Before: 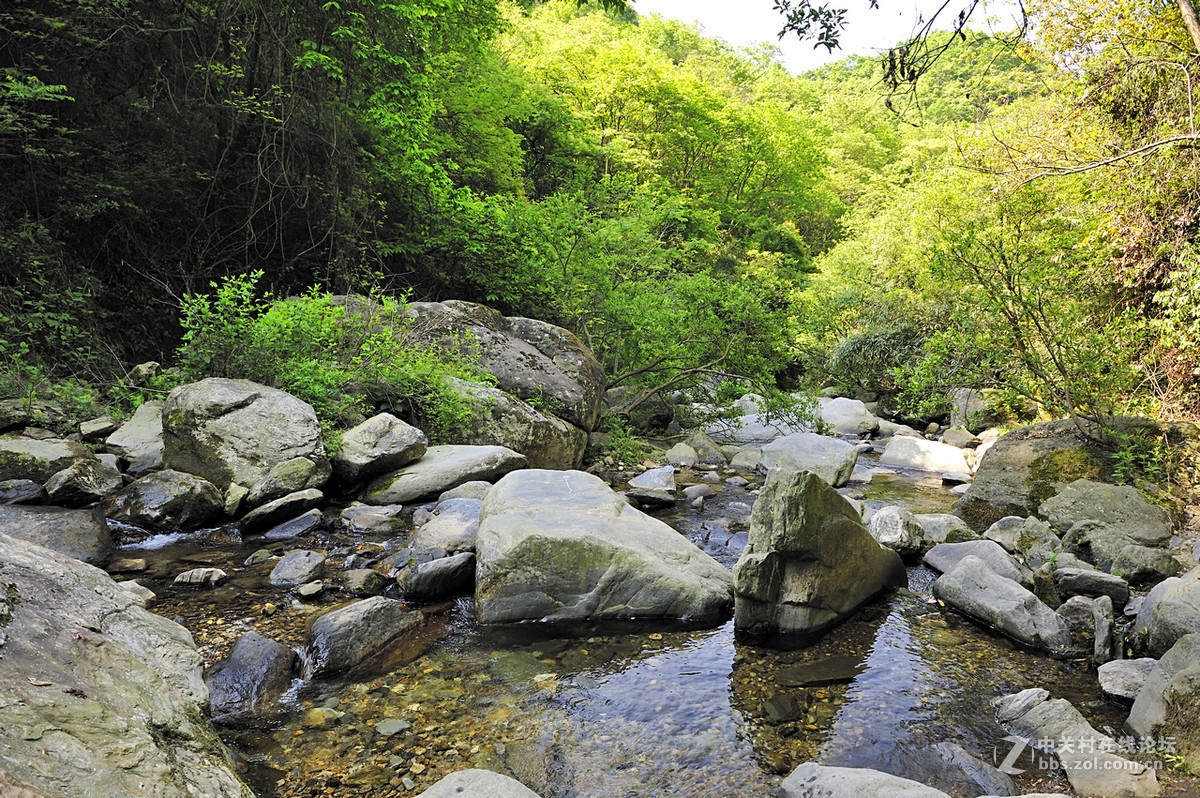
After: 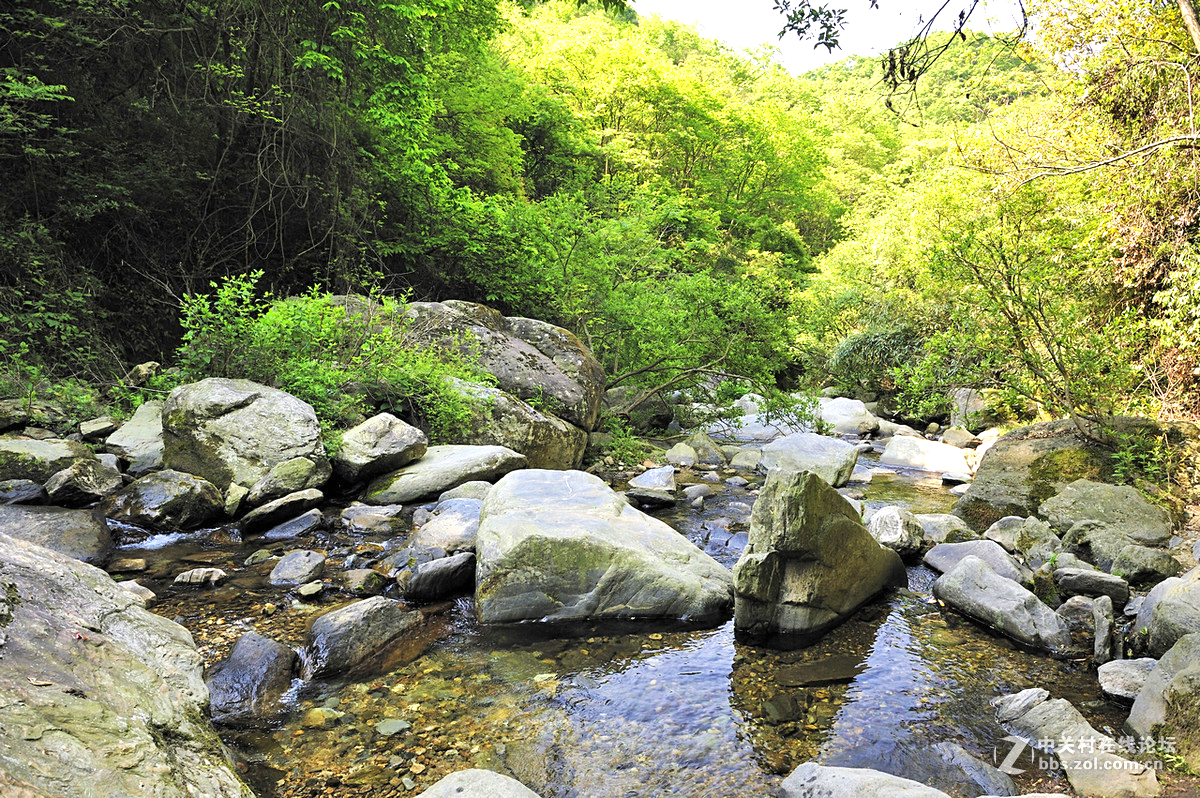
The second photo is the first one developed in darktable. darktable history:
exposure: black level correction 0, exposure 0.499 EV, compensate exposure bias true, compensate highlight preservation false
levels: mode automatic, levels [0.012, 0.367, 0.697]
velvia: on, module defaults
